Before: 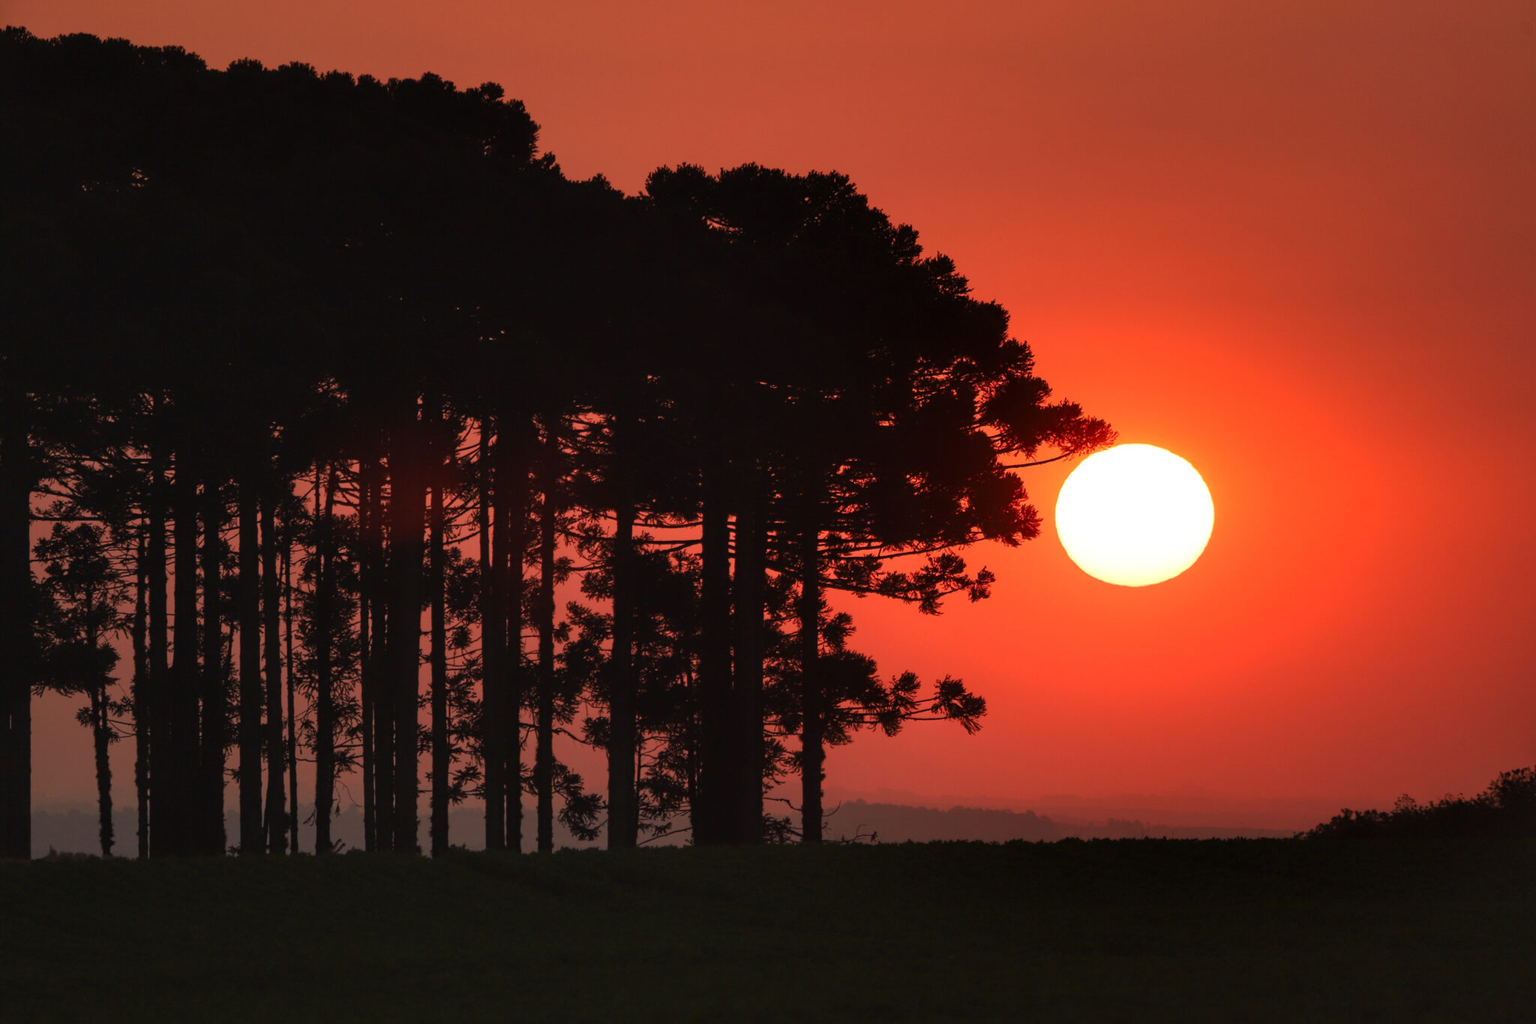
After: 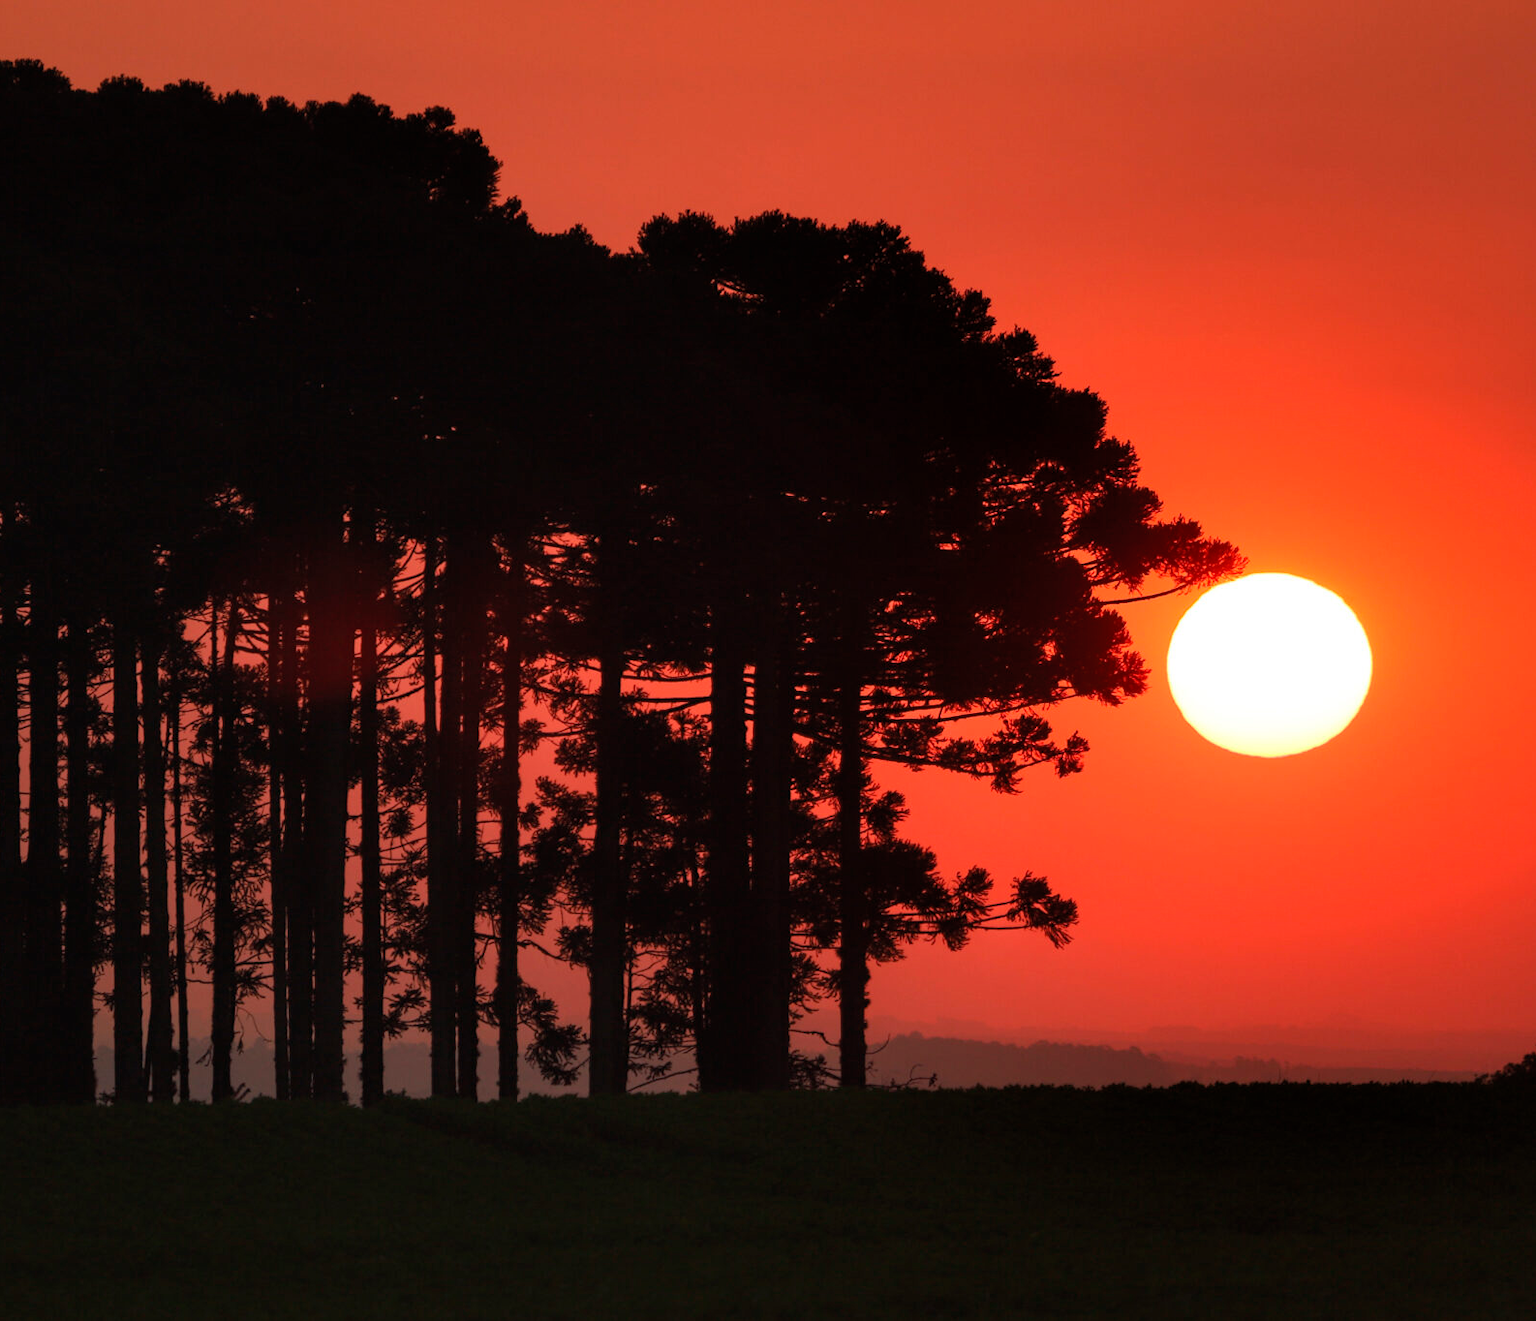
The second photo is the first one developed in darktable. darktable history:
fill light: on, module defaults
crop: left 9.88%, right 12.664%
